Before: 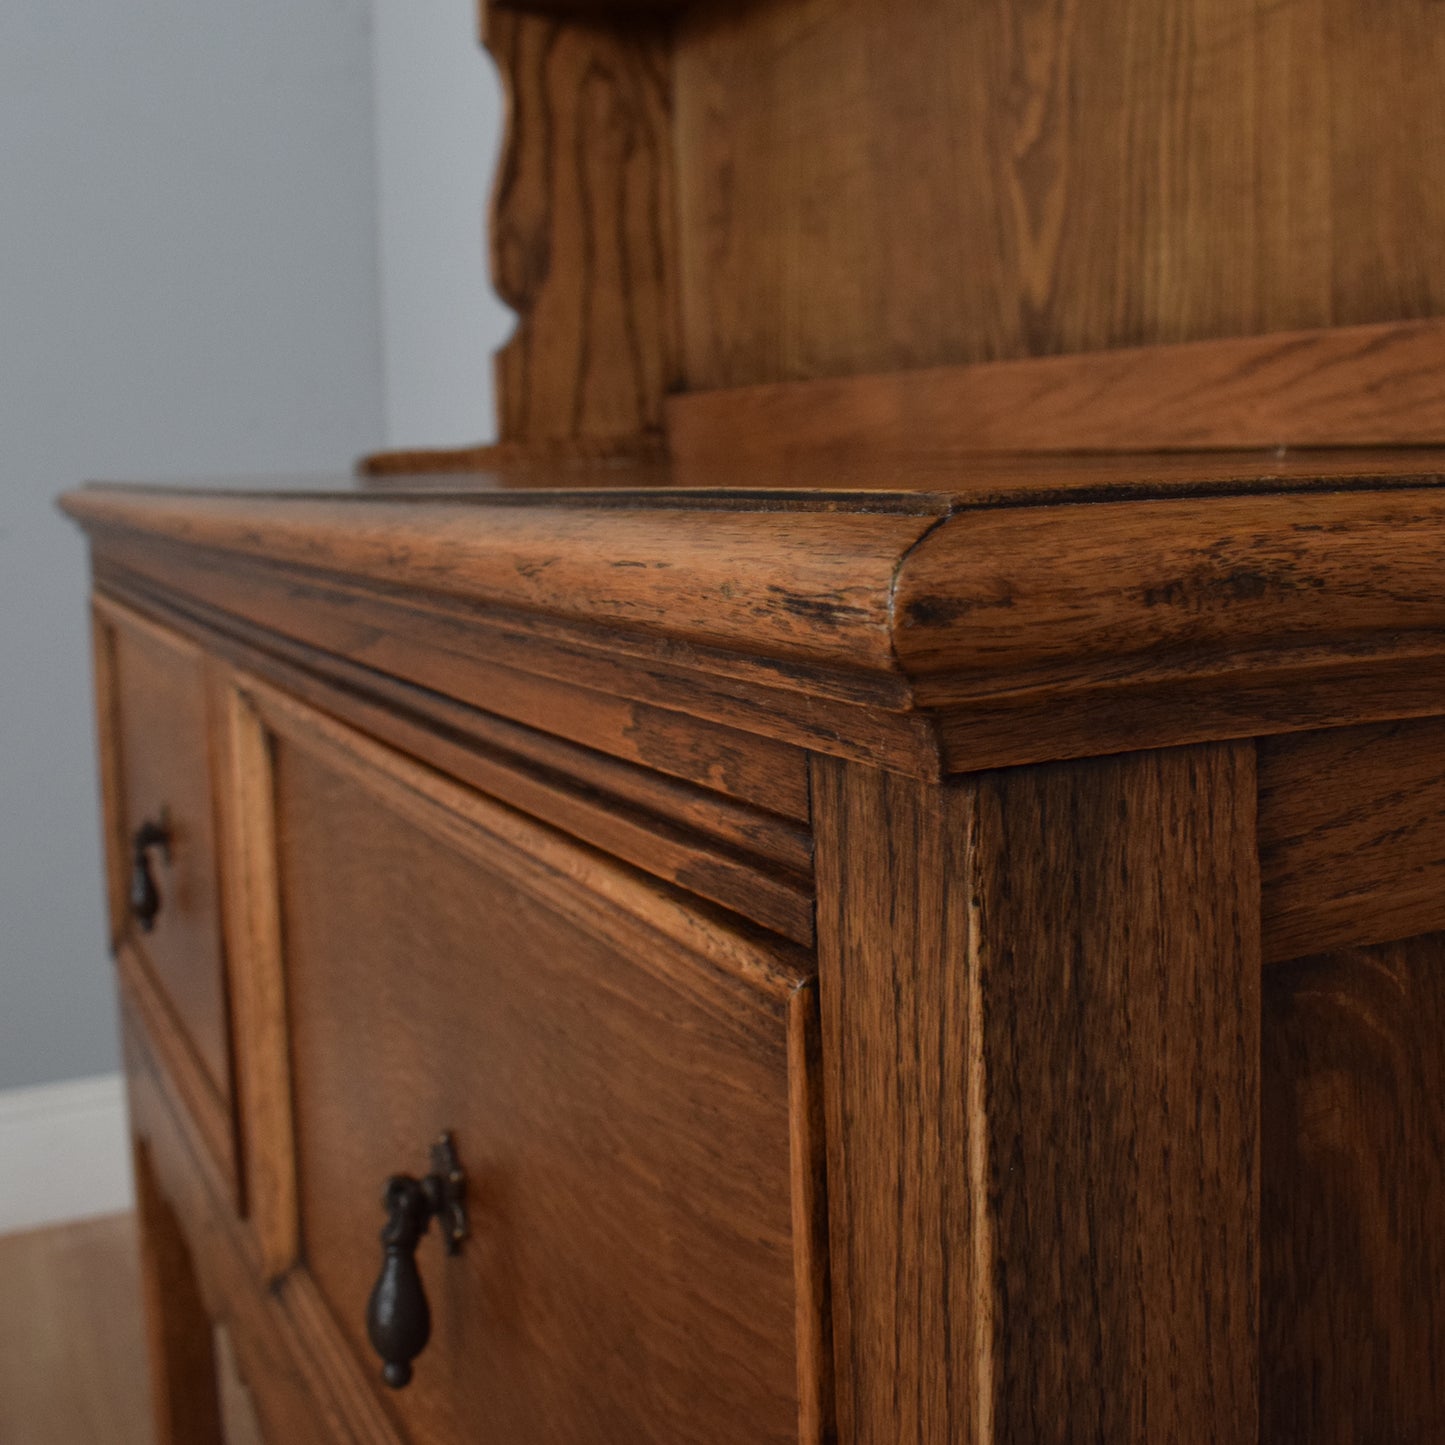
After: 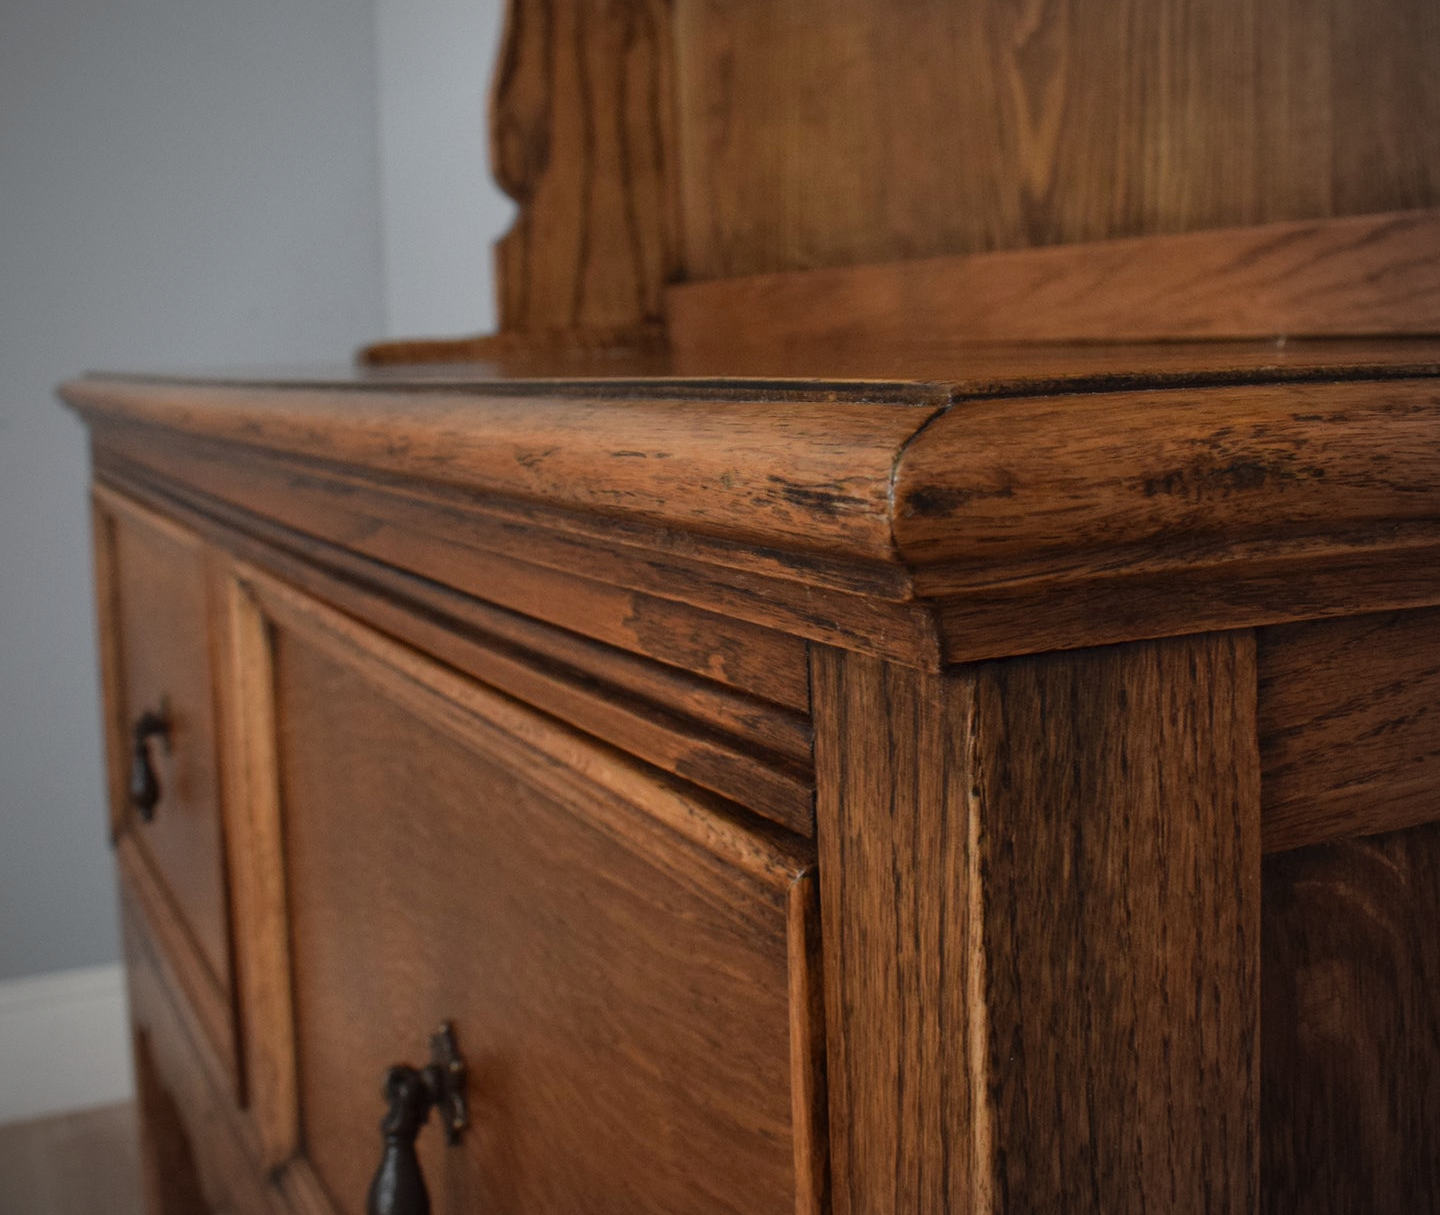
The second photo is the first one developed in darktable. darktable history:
vignetting: unbound false
crop: top 7.625%, bottom 8.027%
shadows and highlights: shadows 29.32, highlights -29.32, low approximation 0.01, soften with gaussian
